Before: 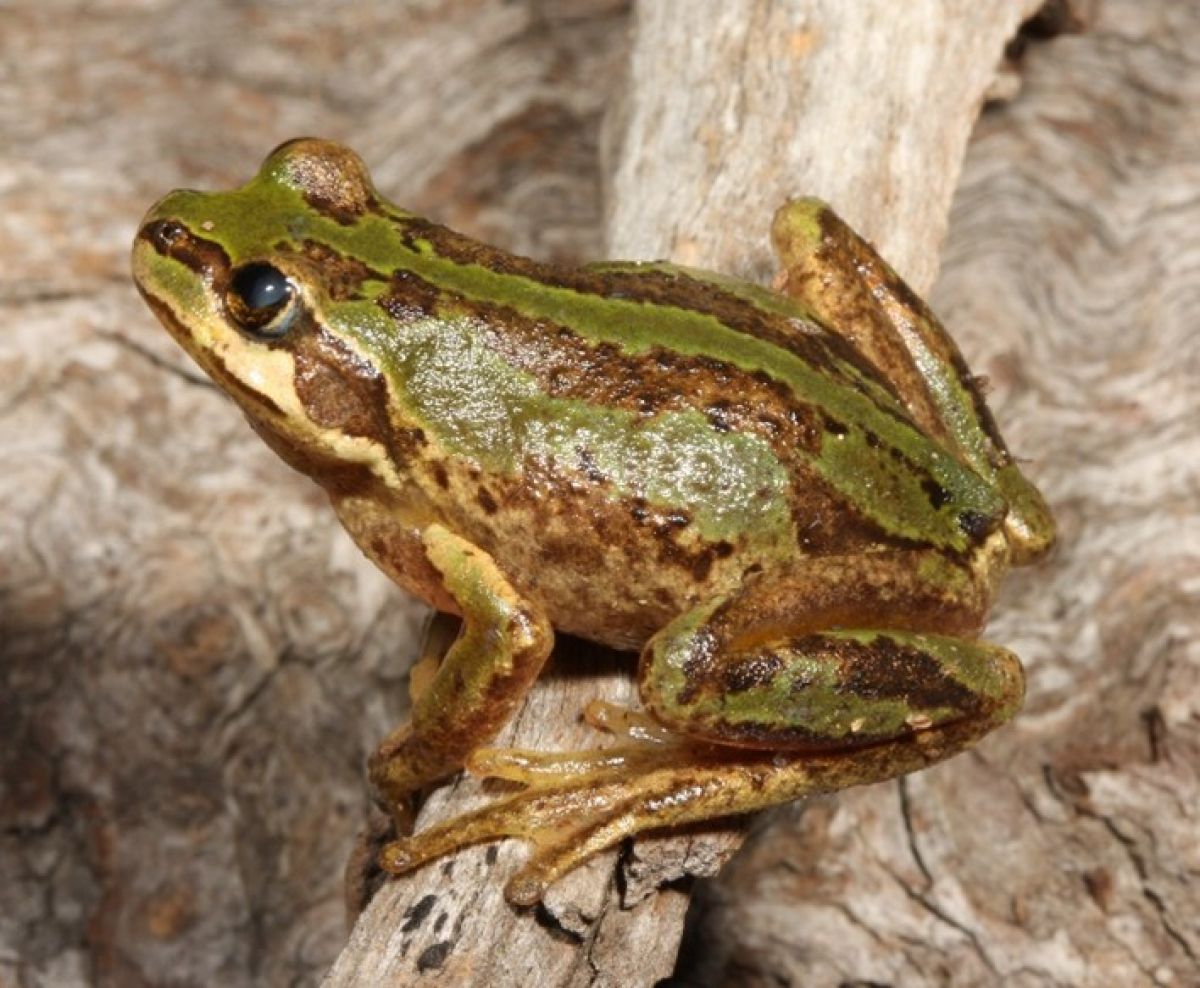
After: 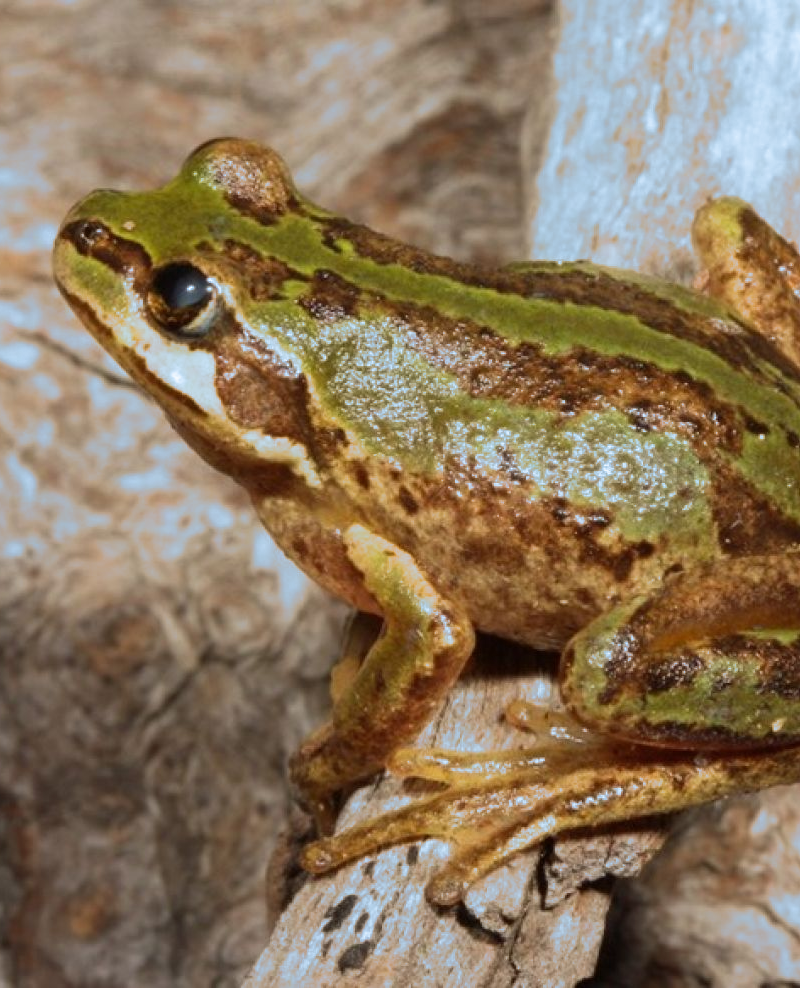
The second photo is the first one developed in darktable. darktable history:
crop and rotate: left 6.617%, right 26.717%
split-toning: shadows › hue 351.18°, shadows › saturation 0.86, highlights › hue 218.82°, highlights › saturation 0.73, balance -19.167
